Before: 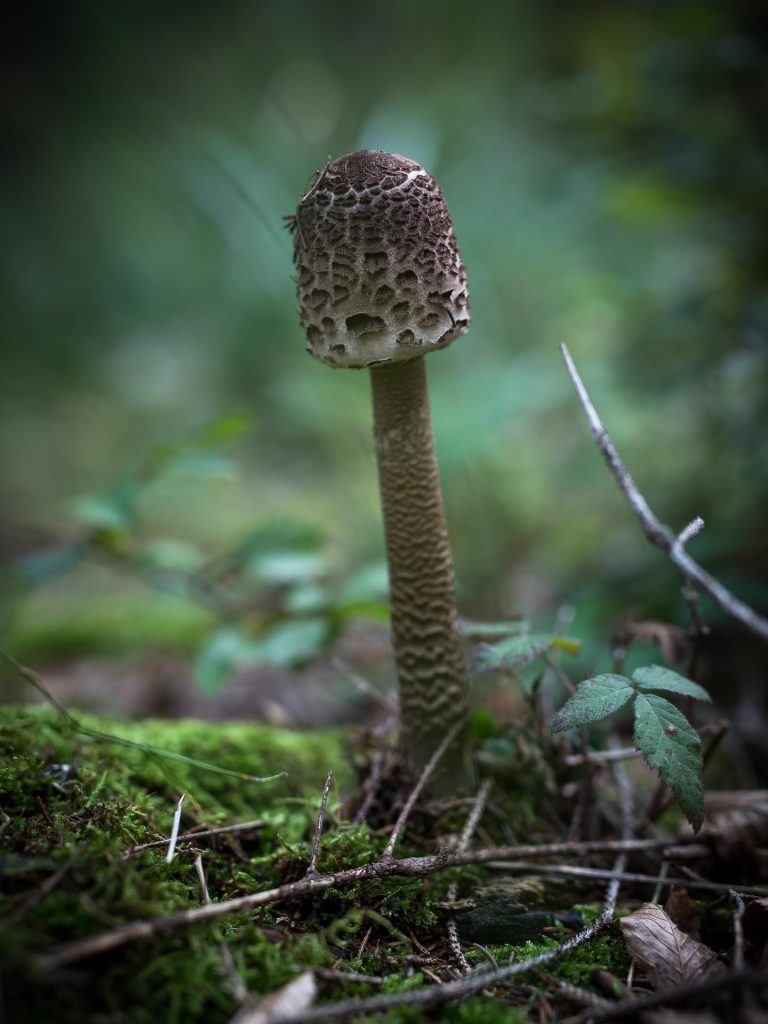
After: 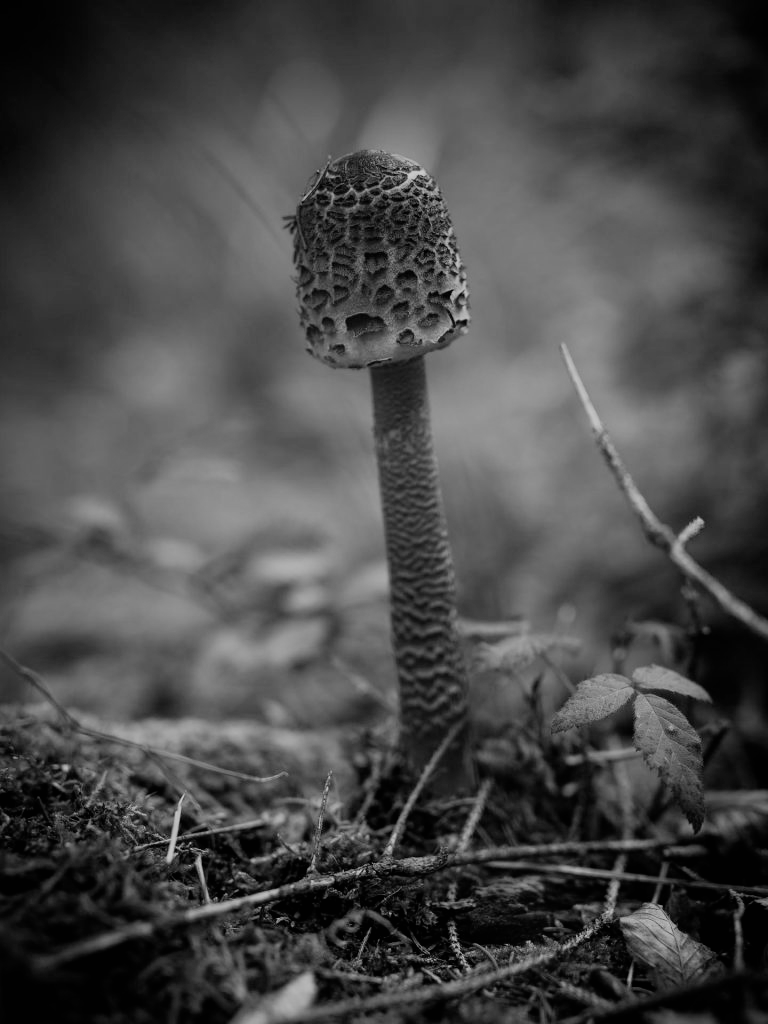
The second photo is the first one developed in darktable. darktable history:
monochrome: a 16.06, b 15.48, size 1
filmic rgb: black relative exposure -7.65 EV, white relative exposure 4.56 EV, hardness 3.61
shadows and highlights: shadows 25, highlights -25
